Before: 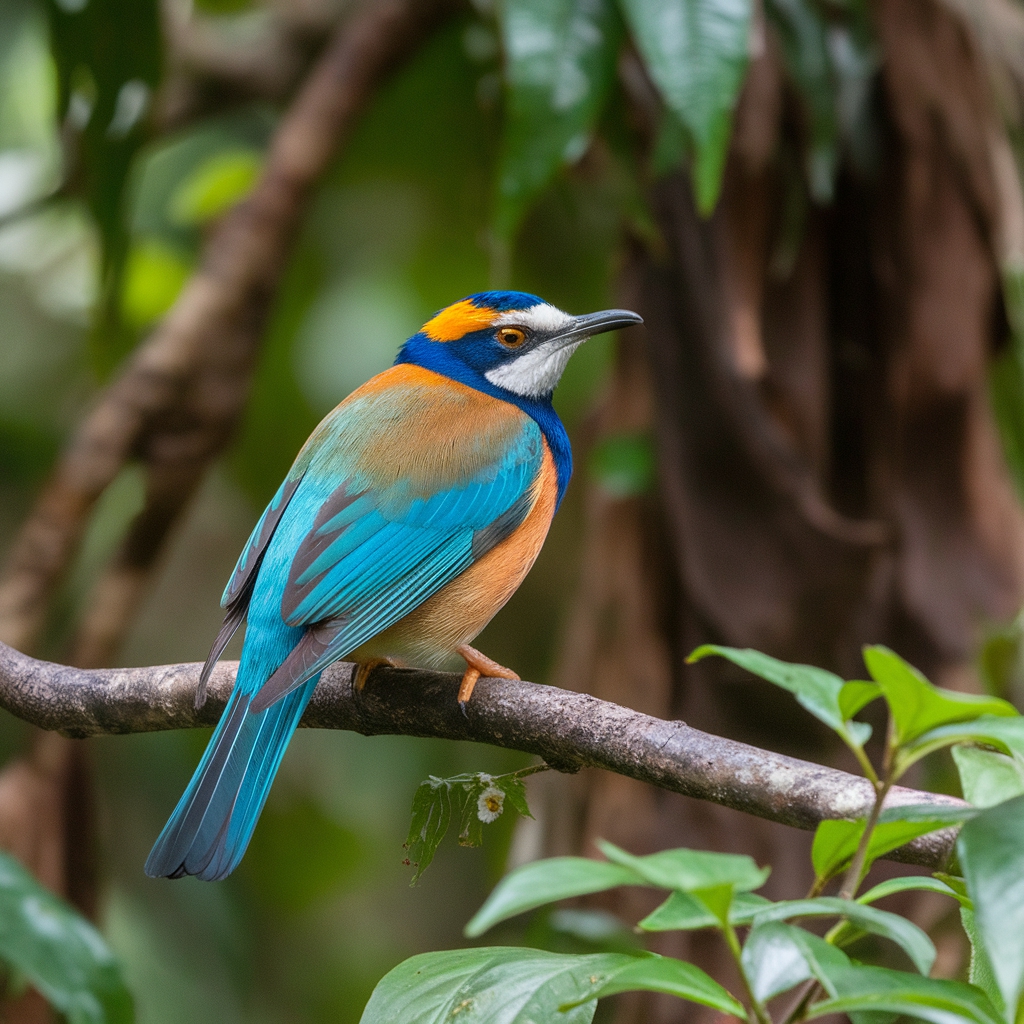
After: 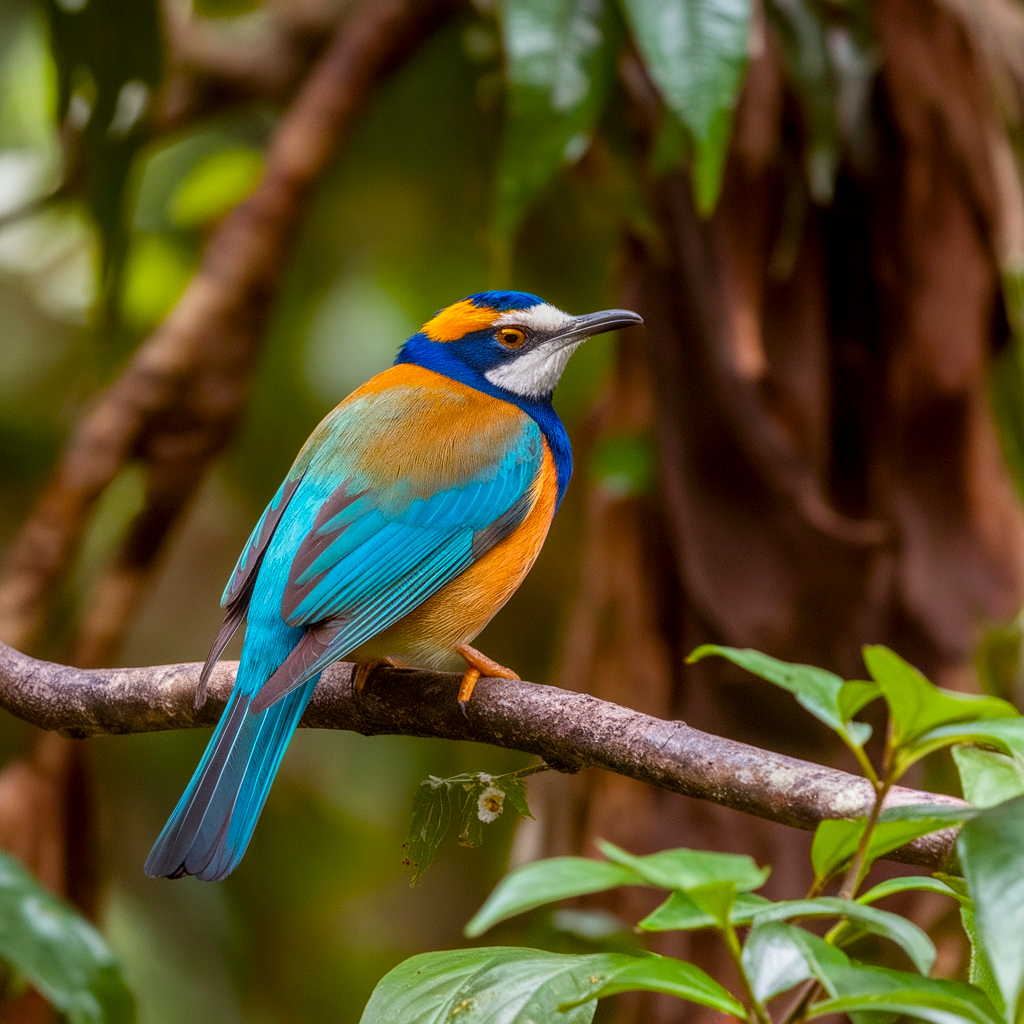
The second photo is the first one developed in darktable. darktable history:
color balance rgb: power › chroma 1.527%, power › hue 27.45°, linear chroma grading › global chroma 7.764%, perceptual saturation grading › global saturation 30.34%
exposure: exposure -0.151 EV, compensate highlight preservation false
local contrast: on, module defaults
